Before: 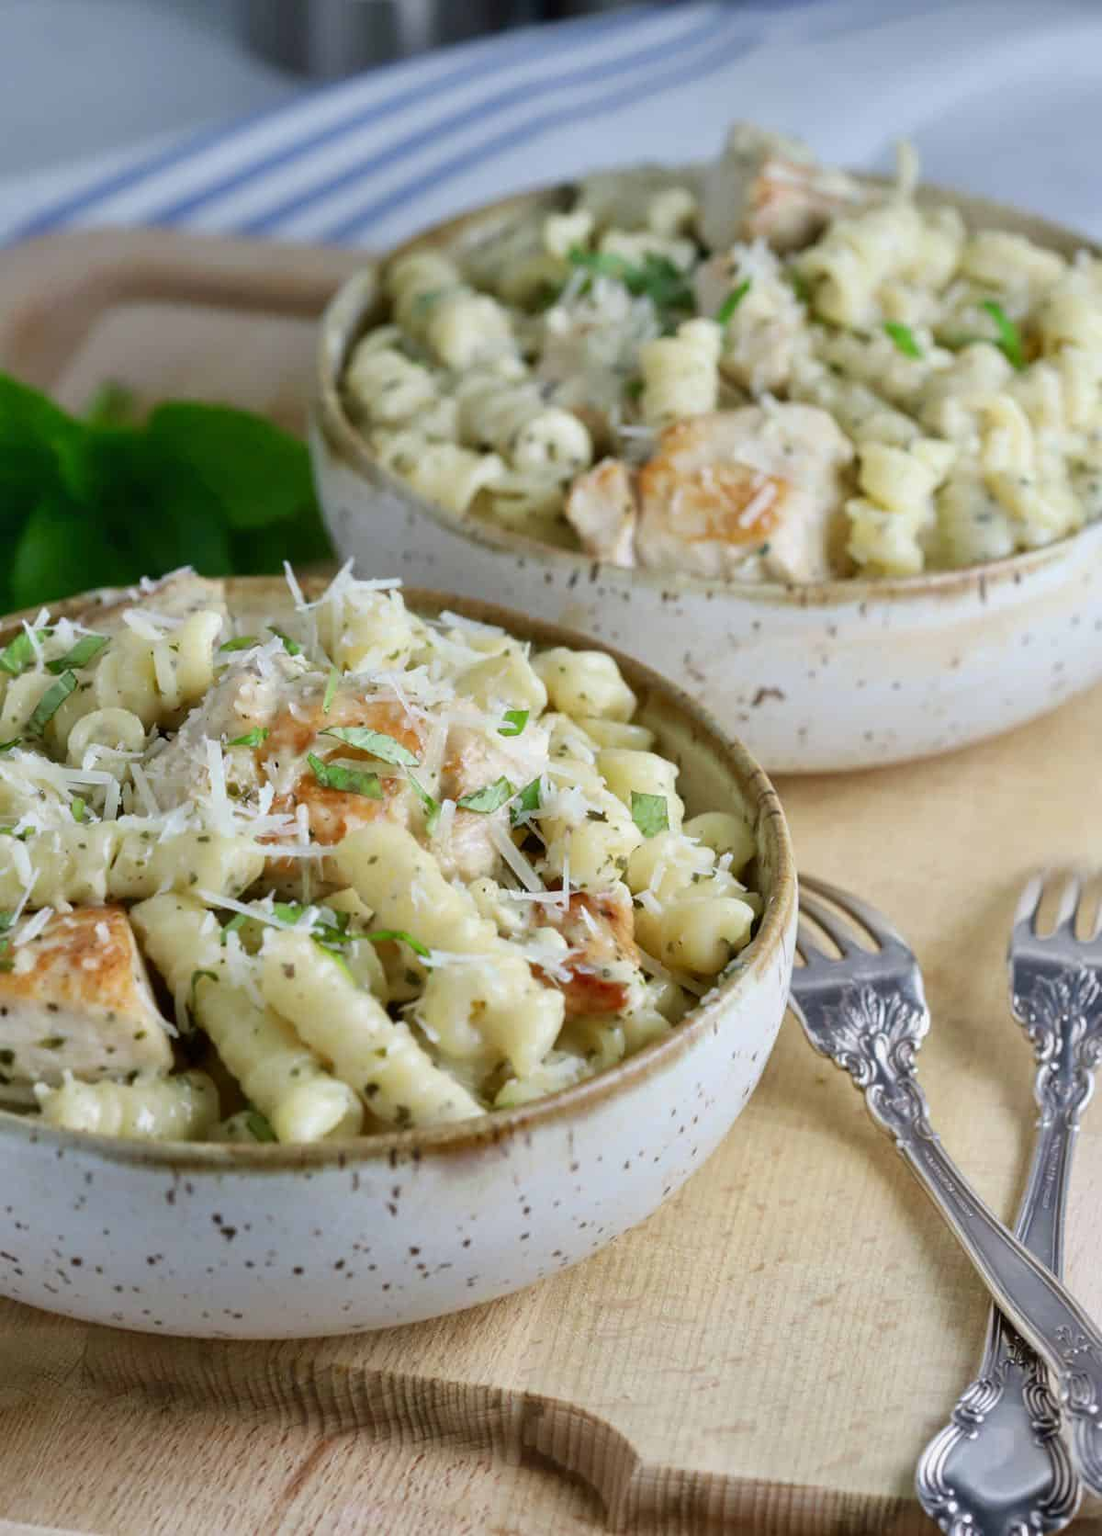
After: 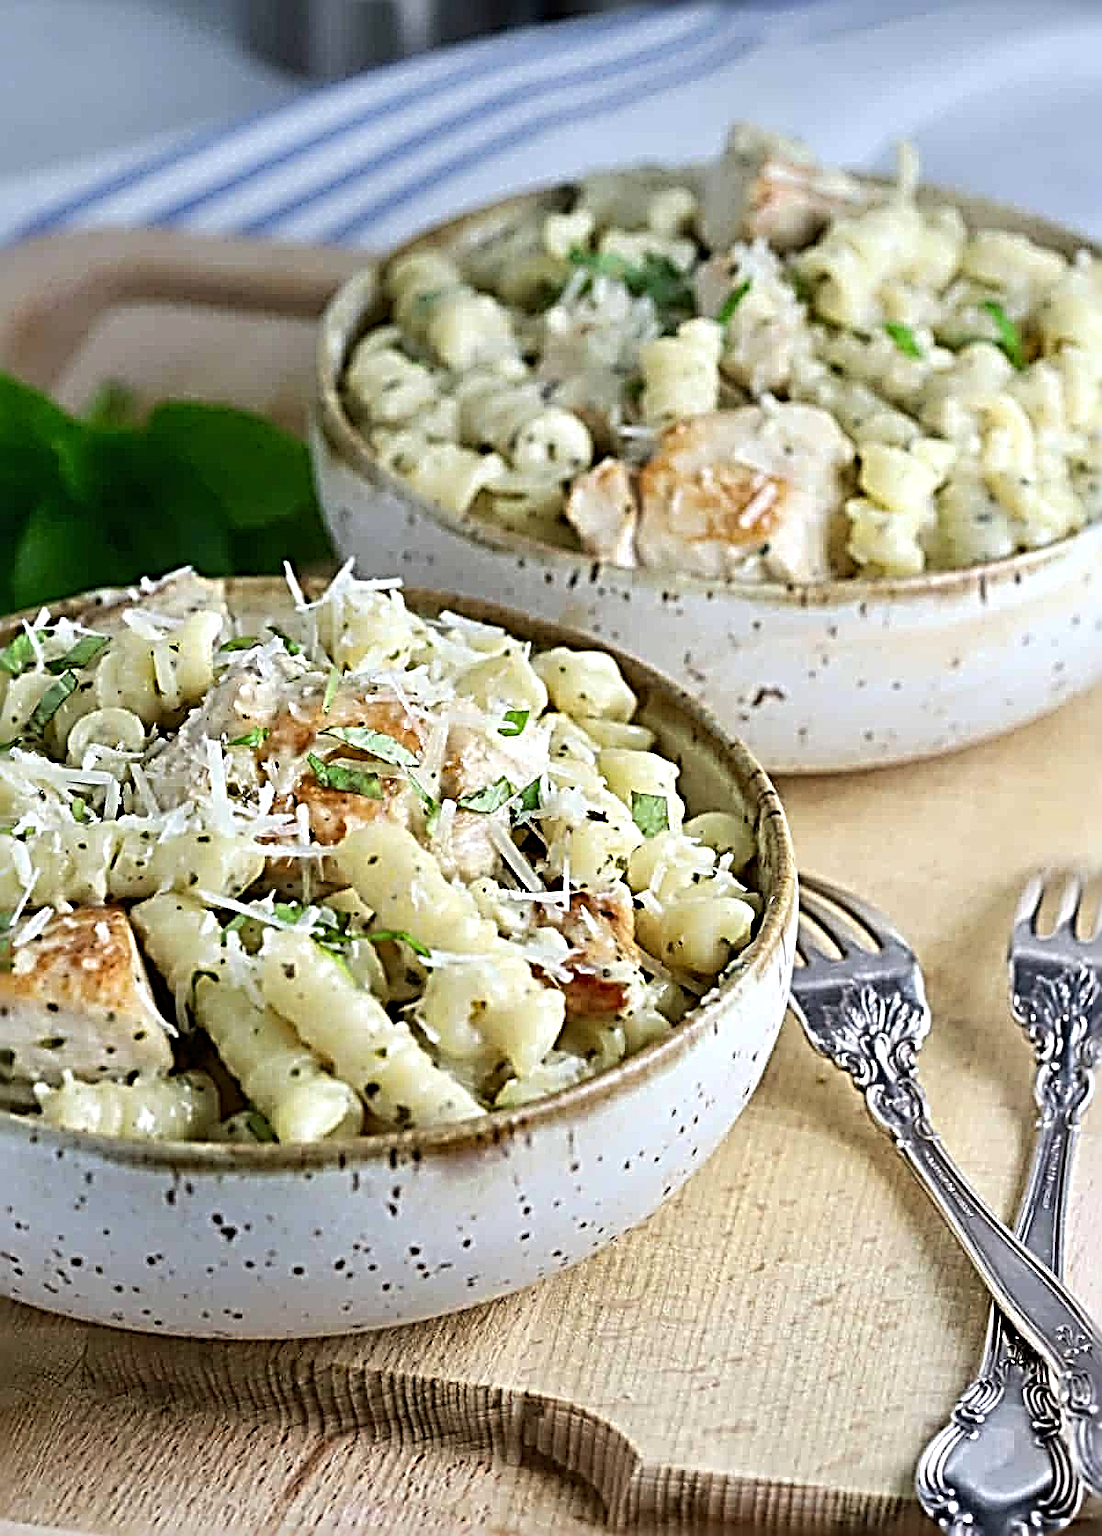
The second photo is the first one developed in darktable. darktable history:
sharpen: radius 4.019, amount 1.991
tone equalizer: -8 EV -0.453 EV, -7 EV -0.372 EV, -6 EV -0.35 EV, -5 EV -0.198 EV, -3 EV 0.222 EV, -2 EV 0.333 EV, -1 EV 0.367 EV, +0 EV 0.404 EV, edges refinement/feathering 500, mask exposure compensation -1.57 EV, preserve details no
